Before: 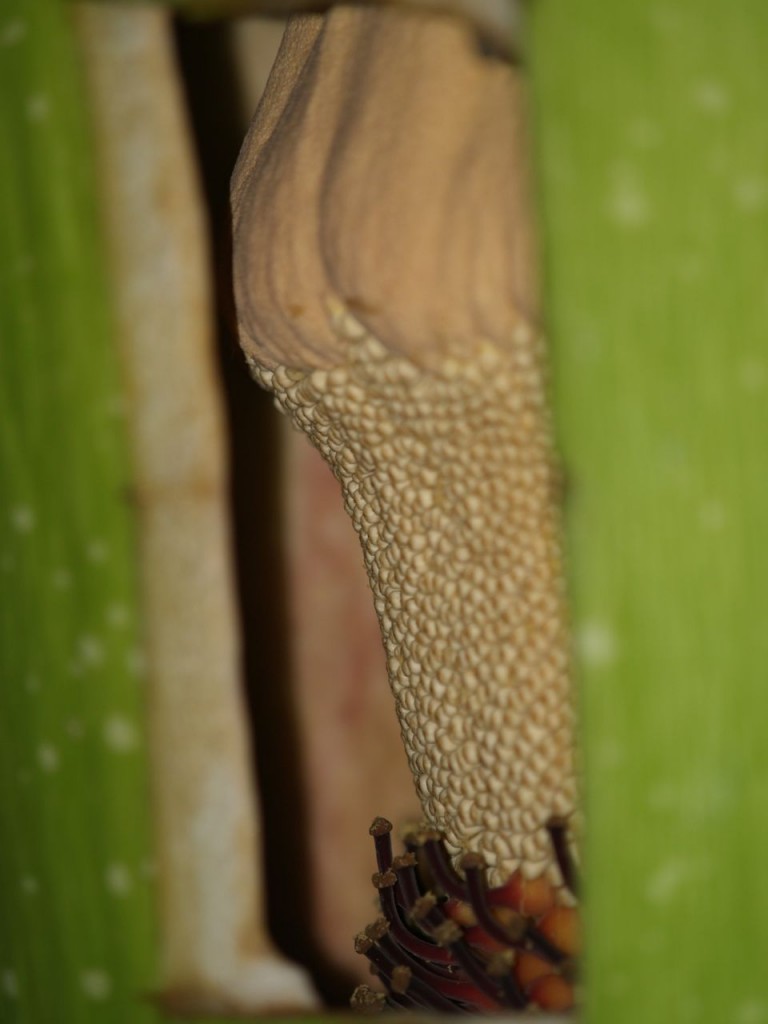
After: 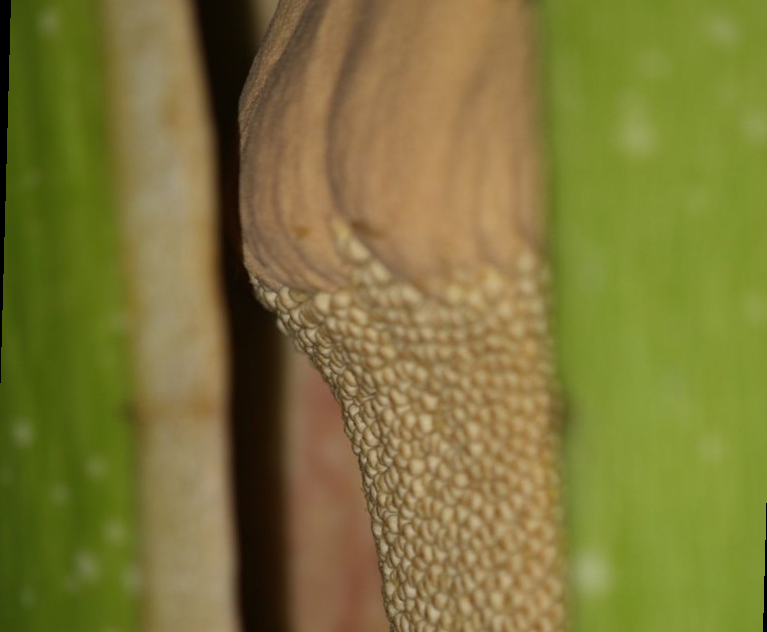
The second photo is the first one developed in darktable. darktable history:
crop and rotate: top 4.848%, bottom 29.503%
tone equalizer: on, module defaults
rotate and perspective: rotation 1.57°, crop left 0.018, crop right 0.982, crop top 0.039, crop bottom 0.961
